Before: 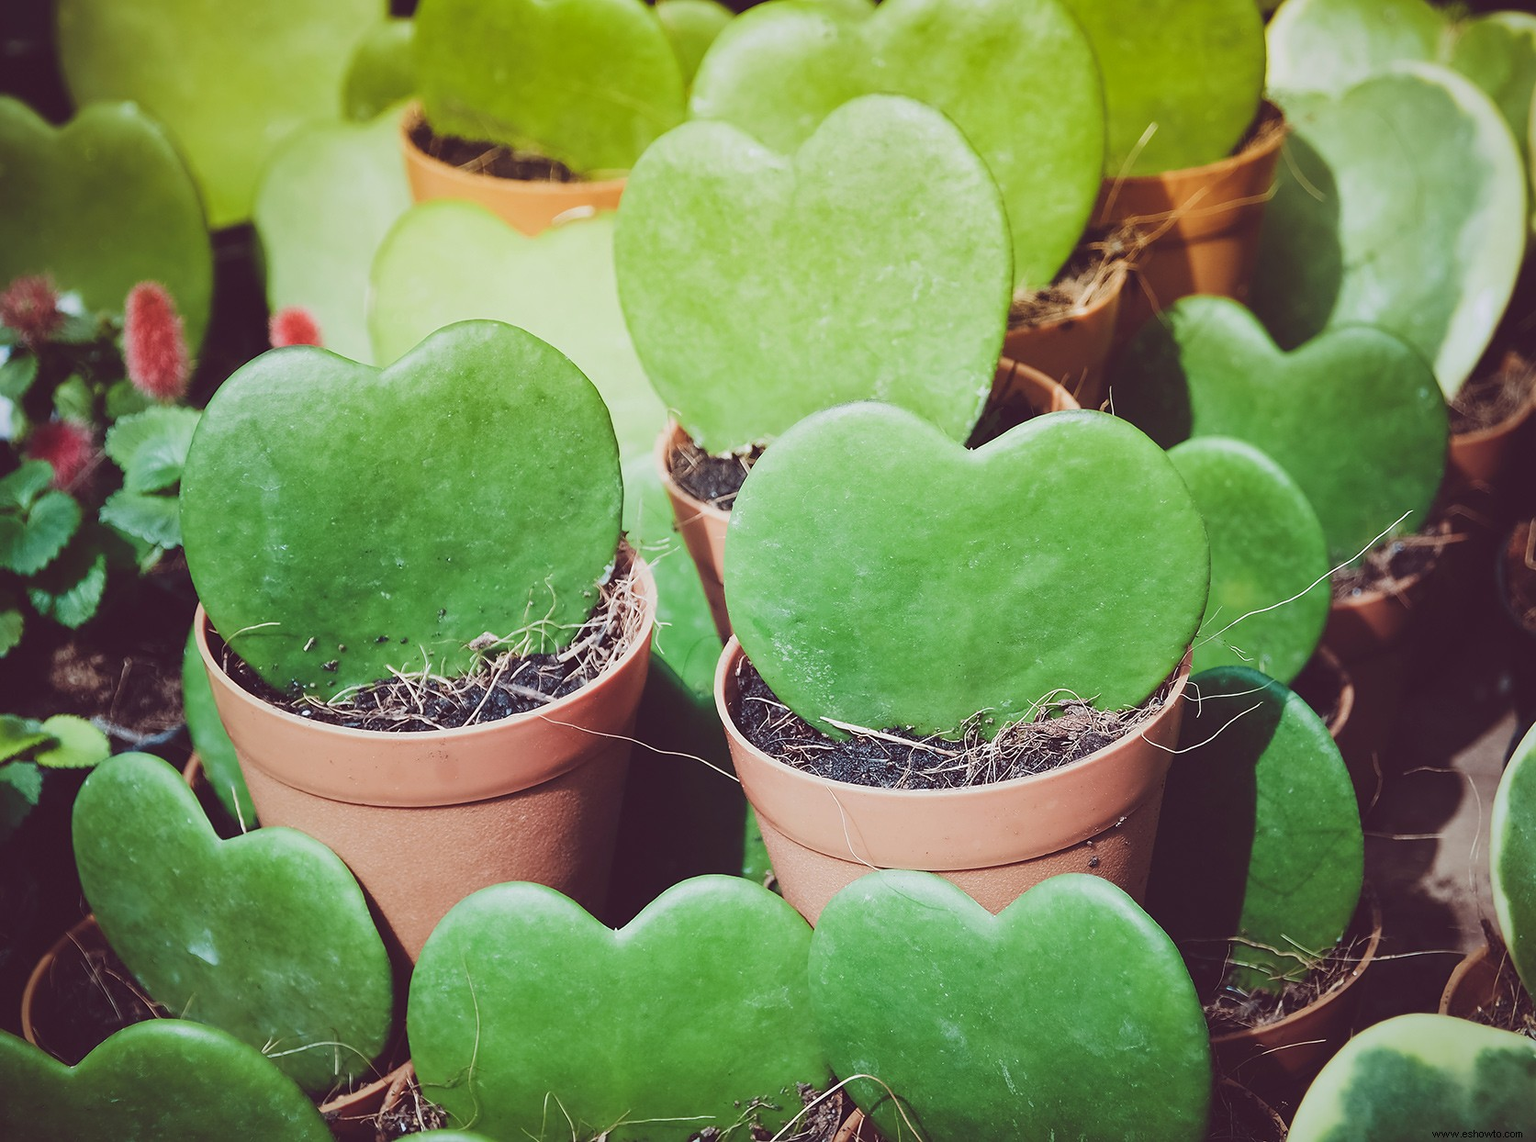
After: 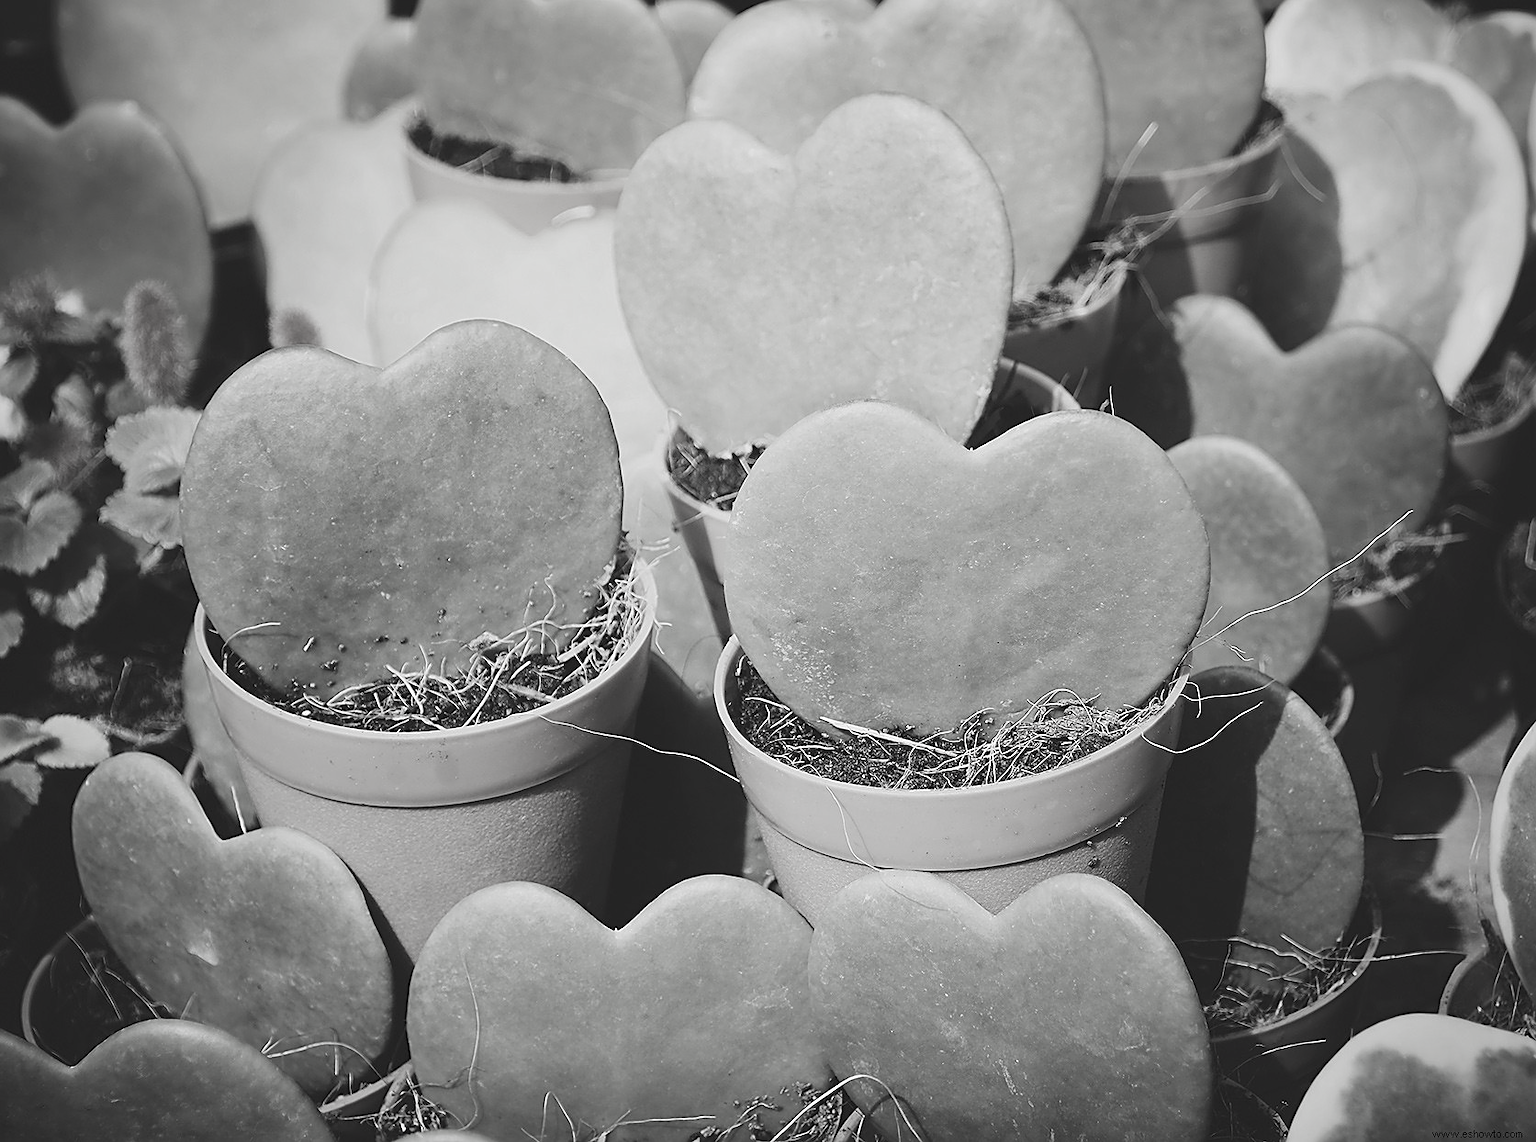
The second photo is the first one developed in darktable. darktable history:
contrast brightness saturation: saturation -0.983
sharpen: on, module defaults
